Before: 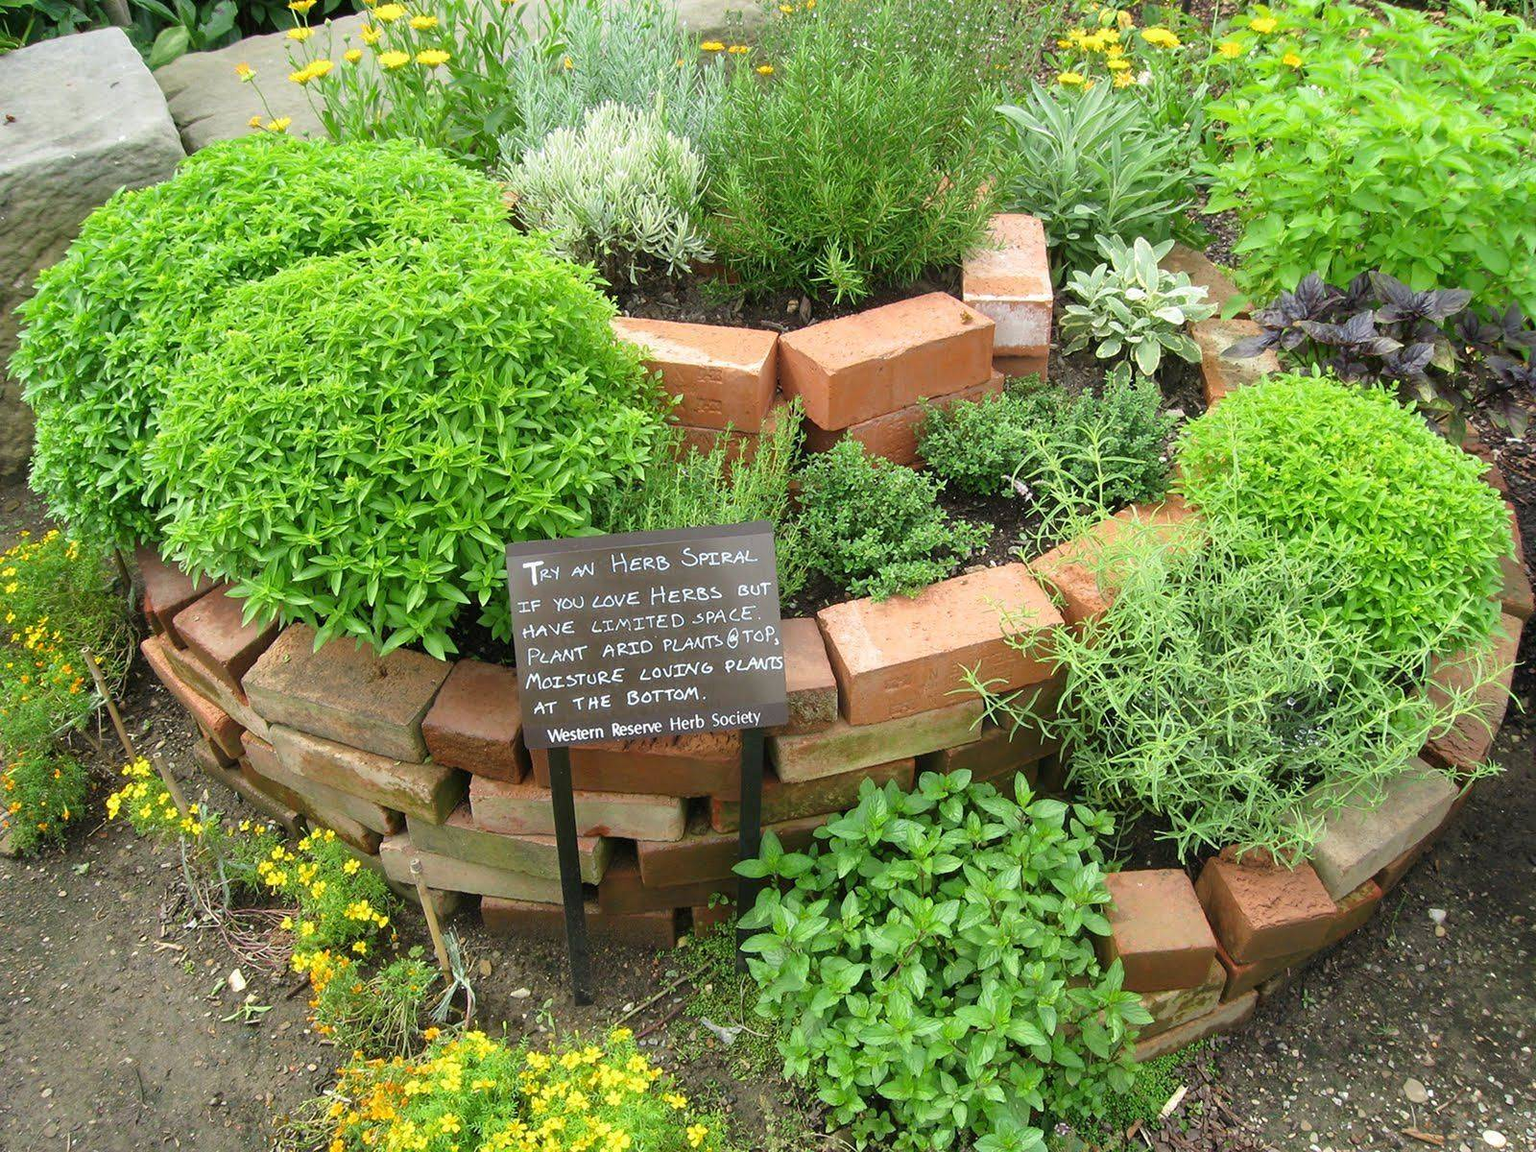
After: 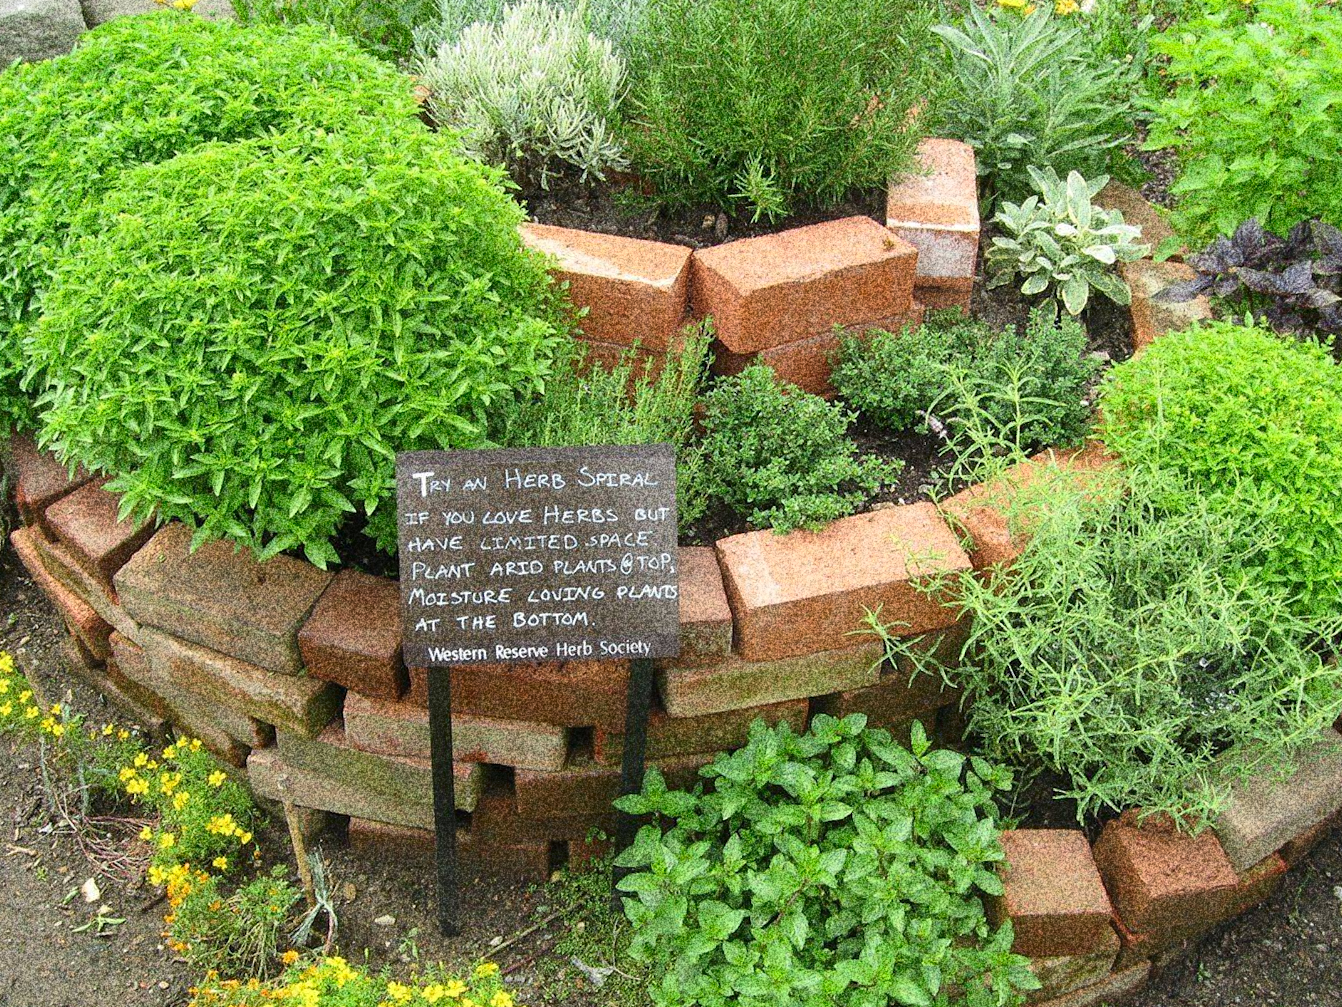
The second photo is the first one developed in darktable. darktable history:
tone equalizer: on, module defaults
grain: coarseness 30.02 ISO, strength 100%
crop and rotate: angle -3.27°, left 5.211%, top 5.211%, right 4.607%, bottom 4.607%
